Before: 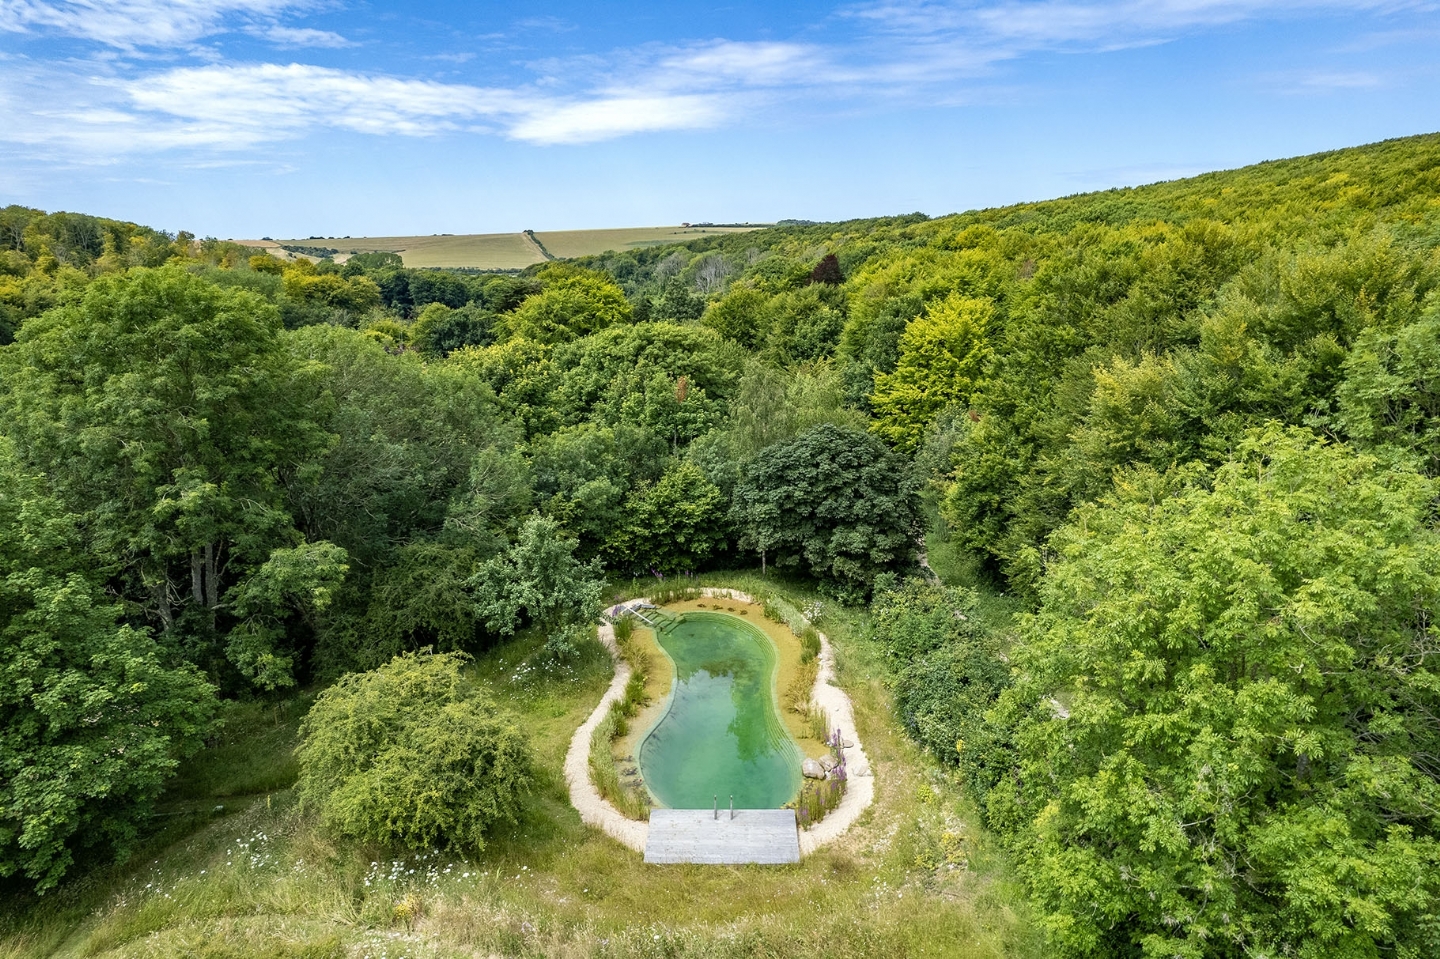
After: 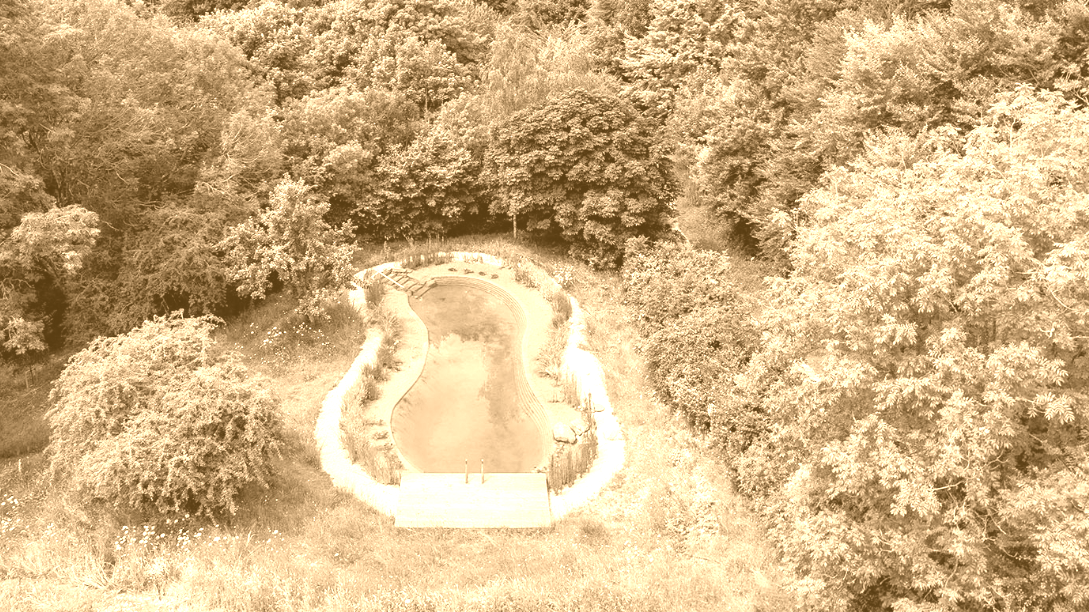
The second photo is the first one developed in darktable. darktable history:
crop and rotate: left 17.299%, top 35.115%, right 7.015%, bottom 1.024%
colorize: hue 28.8°, source mix 100%
